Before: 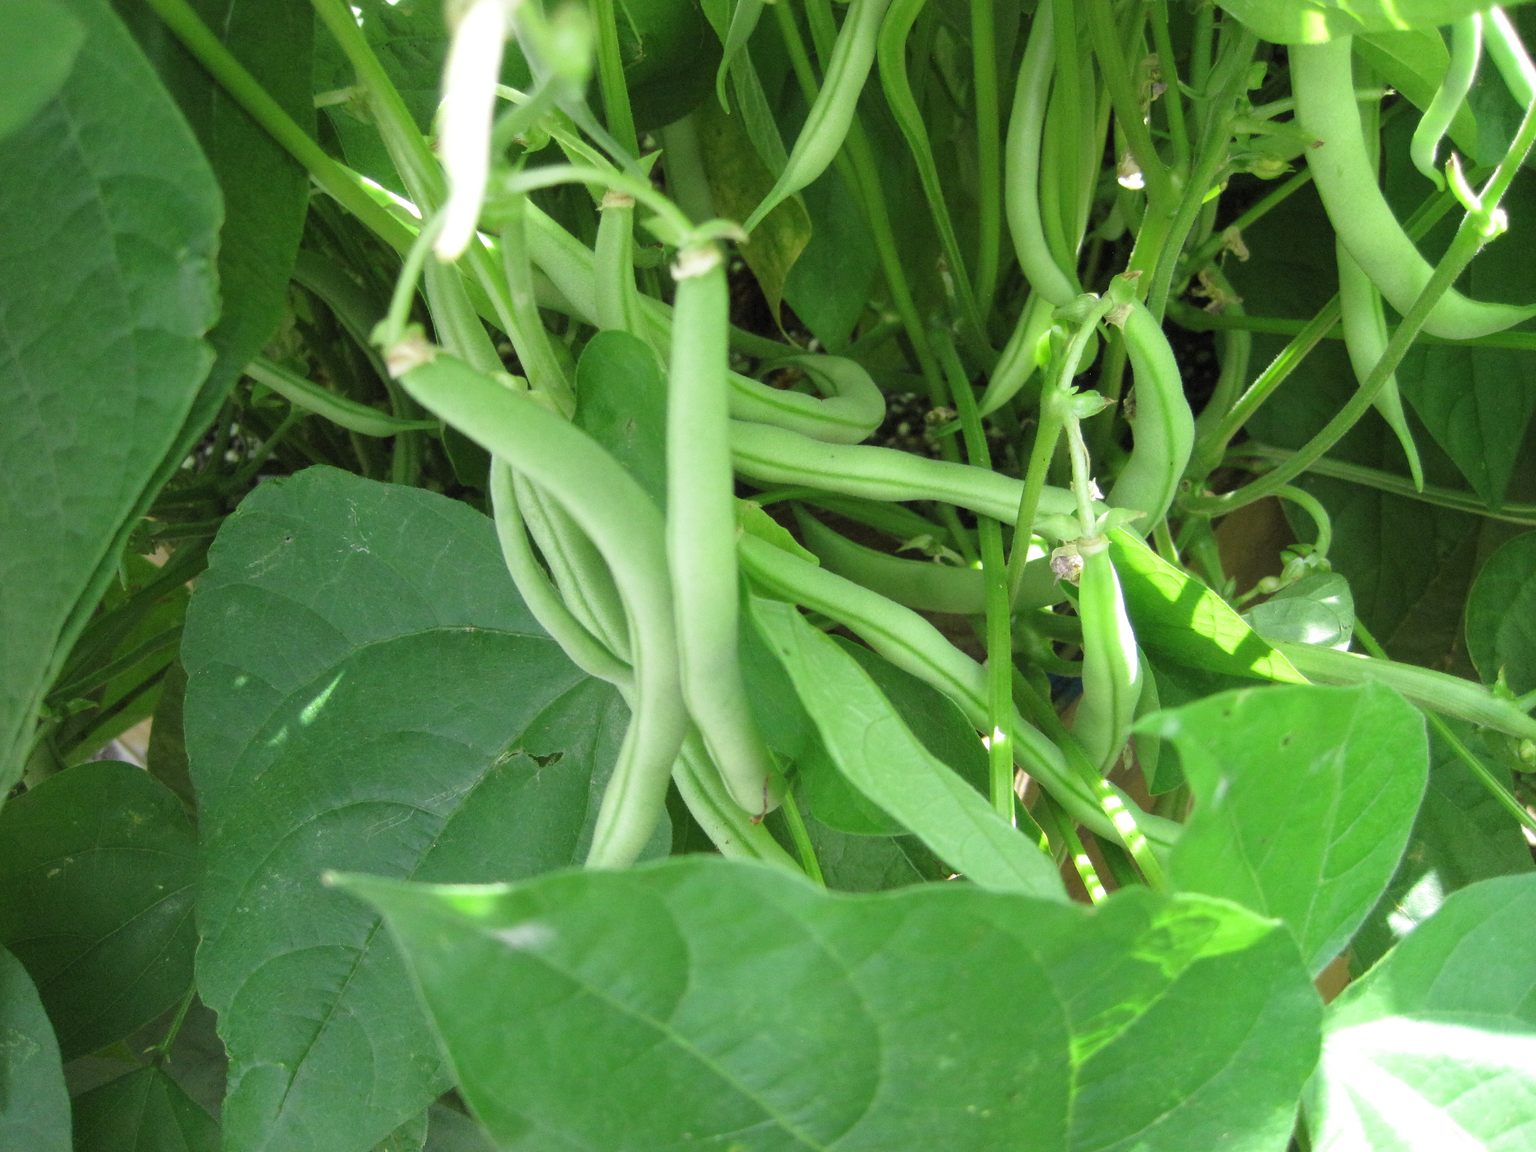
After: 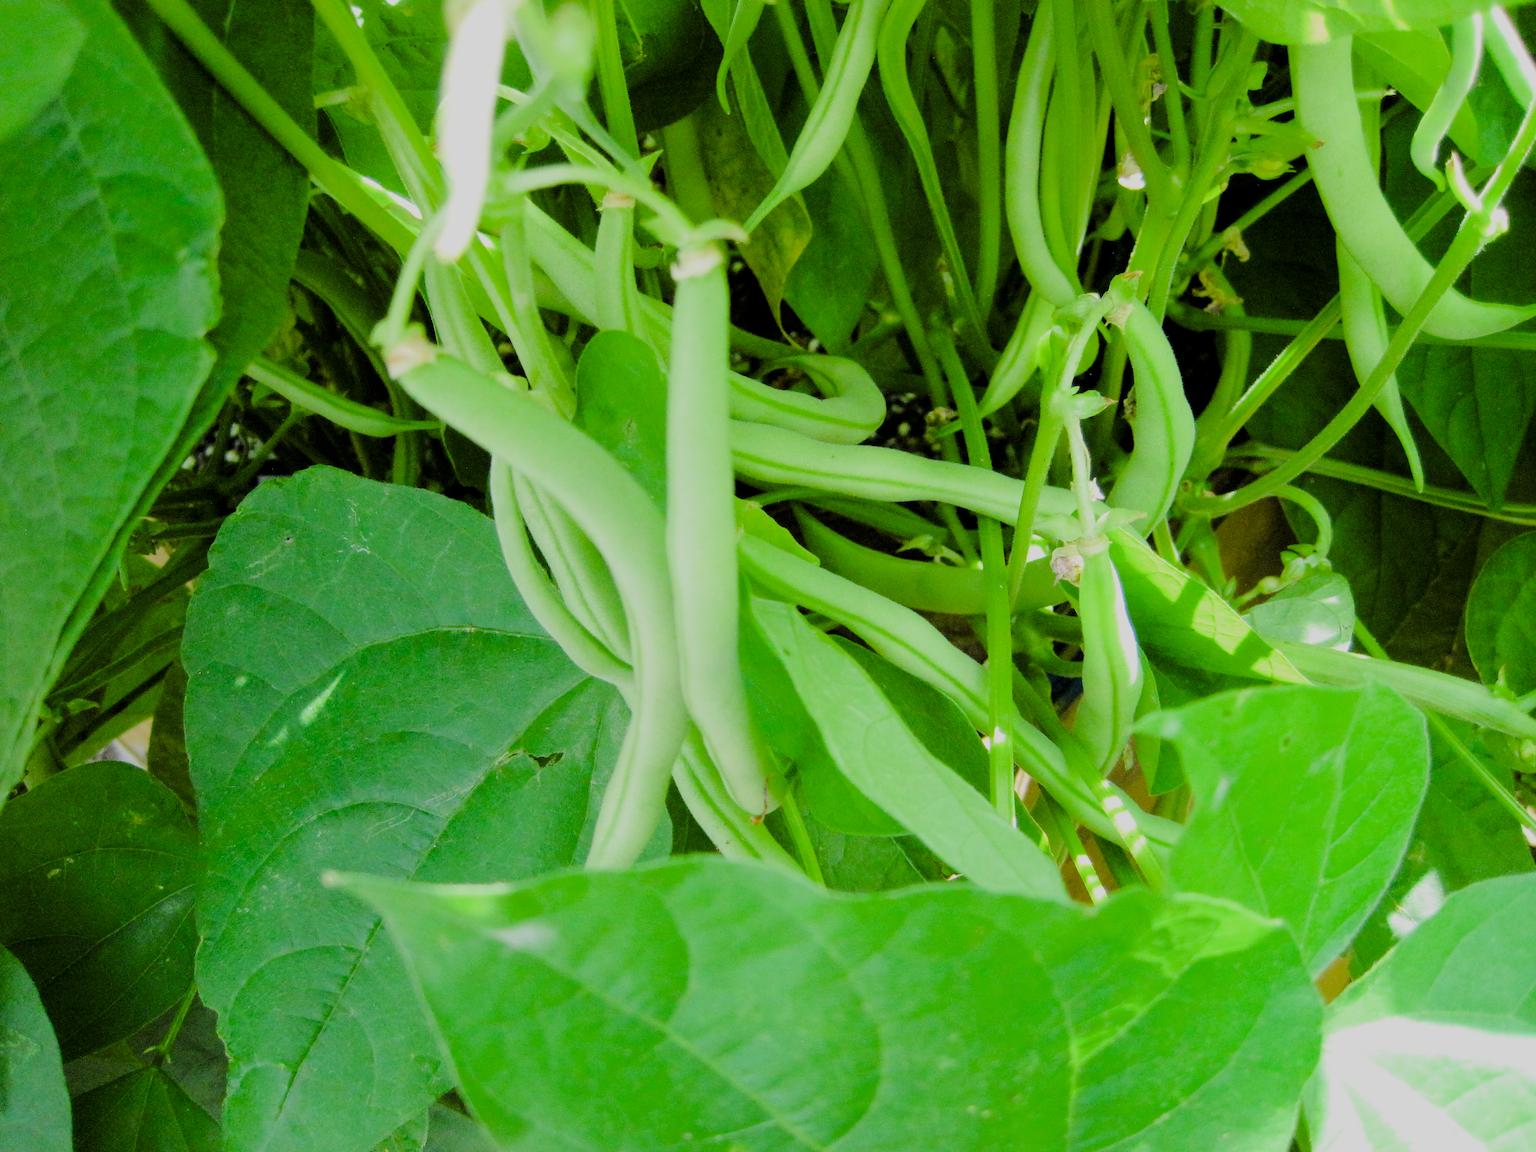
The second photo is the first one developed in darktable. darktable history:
filmic rgb: black relative exposure -7.32 EV, white relative exposure 5.09 EV, hardness 3.2
tone curve: curves: ch0 [(0, 0) (0.004, 0) (0.133, 0.076) (0.325, 0.362) (0.879, 0.885) (1, 1)], color space Lab, linked channels, preserve colors none
color balance rgb: perceptual saturation grading › global saturation 35%, perceptual saturation grading › highlights -30%, perceptual saturation grading › shadows 35%, perceptual brilliance grading › global brilliance 3%, perceptual brilliance grading › highlights -3%, perceptual brilliance grading › shadows 3%
